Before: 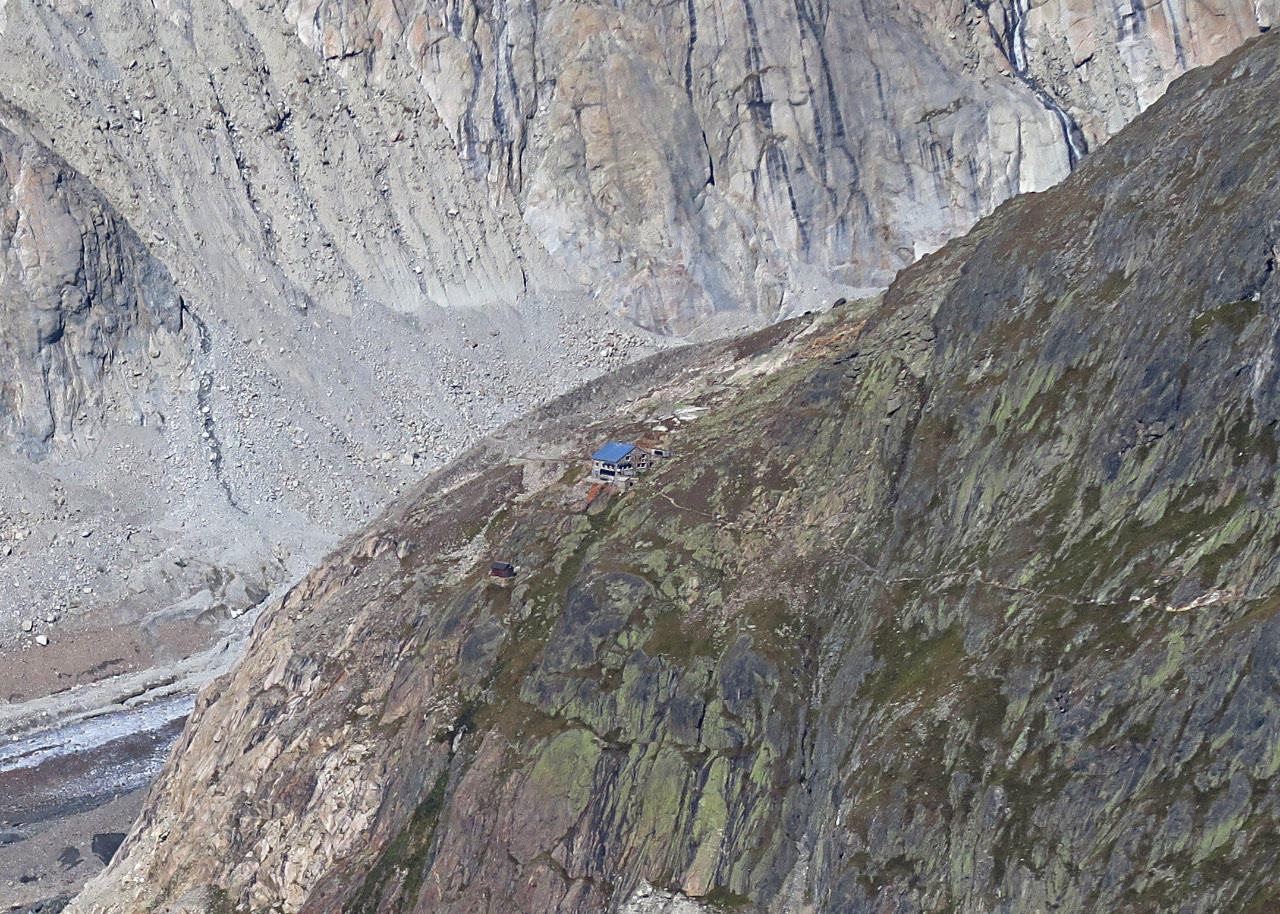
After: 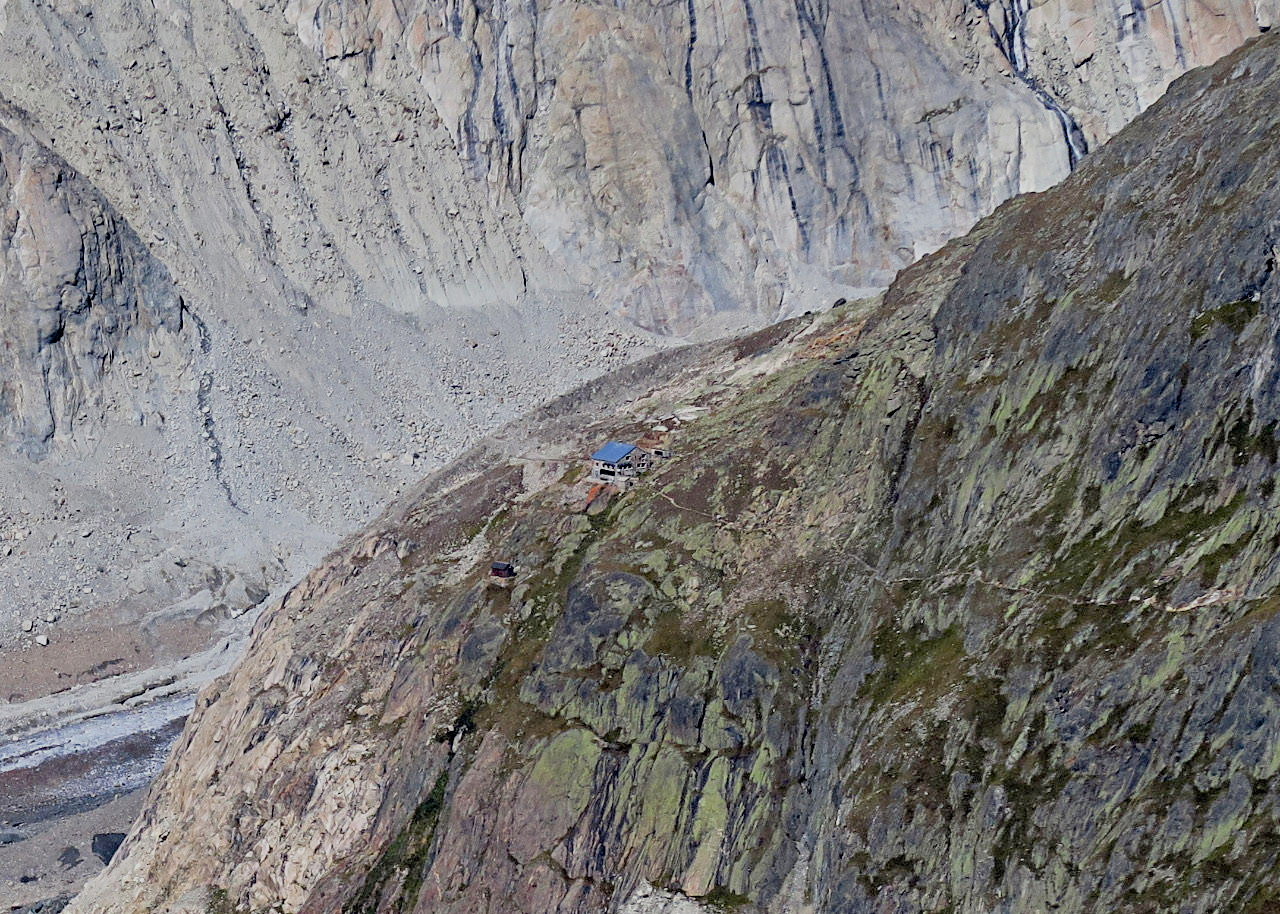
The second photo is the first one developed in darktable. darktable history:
shadows and highlights: shadows 6.36, soften with gaussian
exposure: black level correction 0.026, exposure 0.183 EV, compensate highlight preservation false
filmic rgb: black relative exposure -7.65 EV, white relative exposure 4.56 EV, hardness 3.61
